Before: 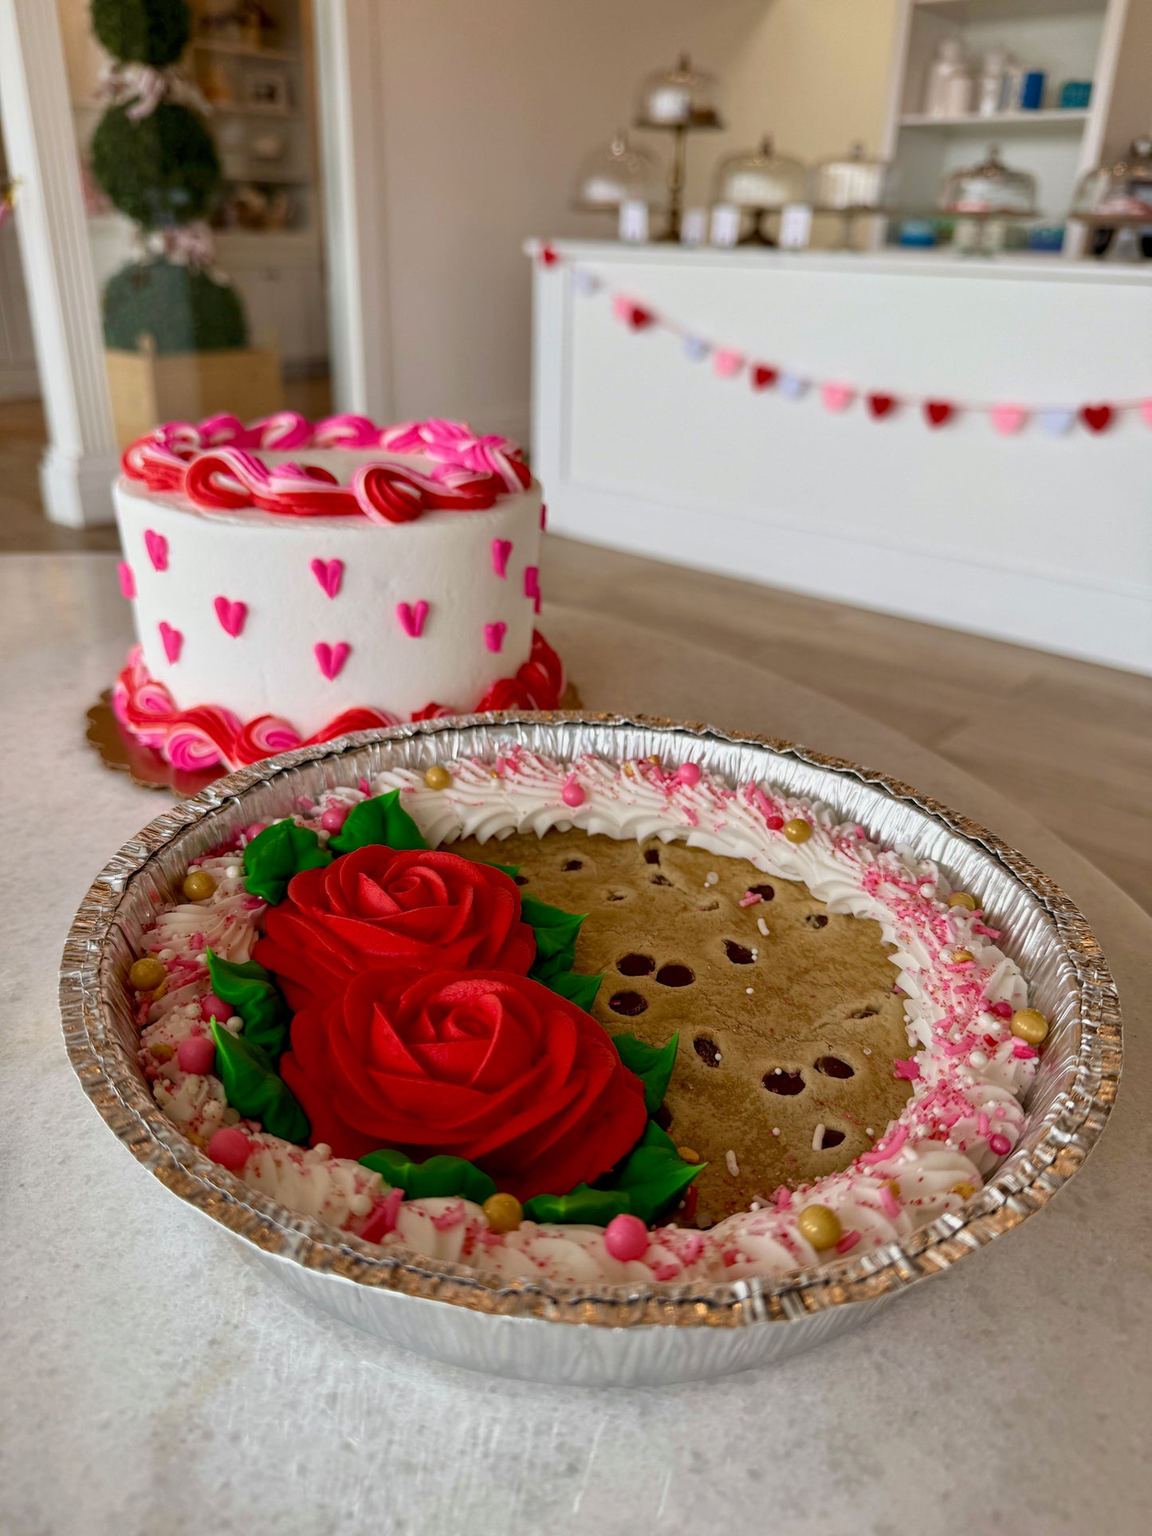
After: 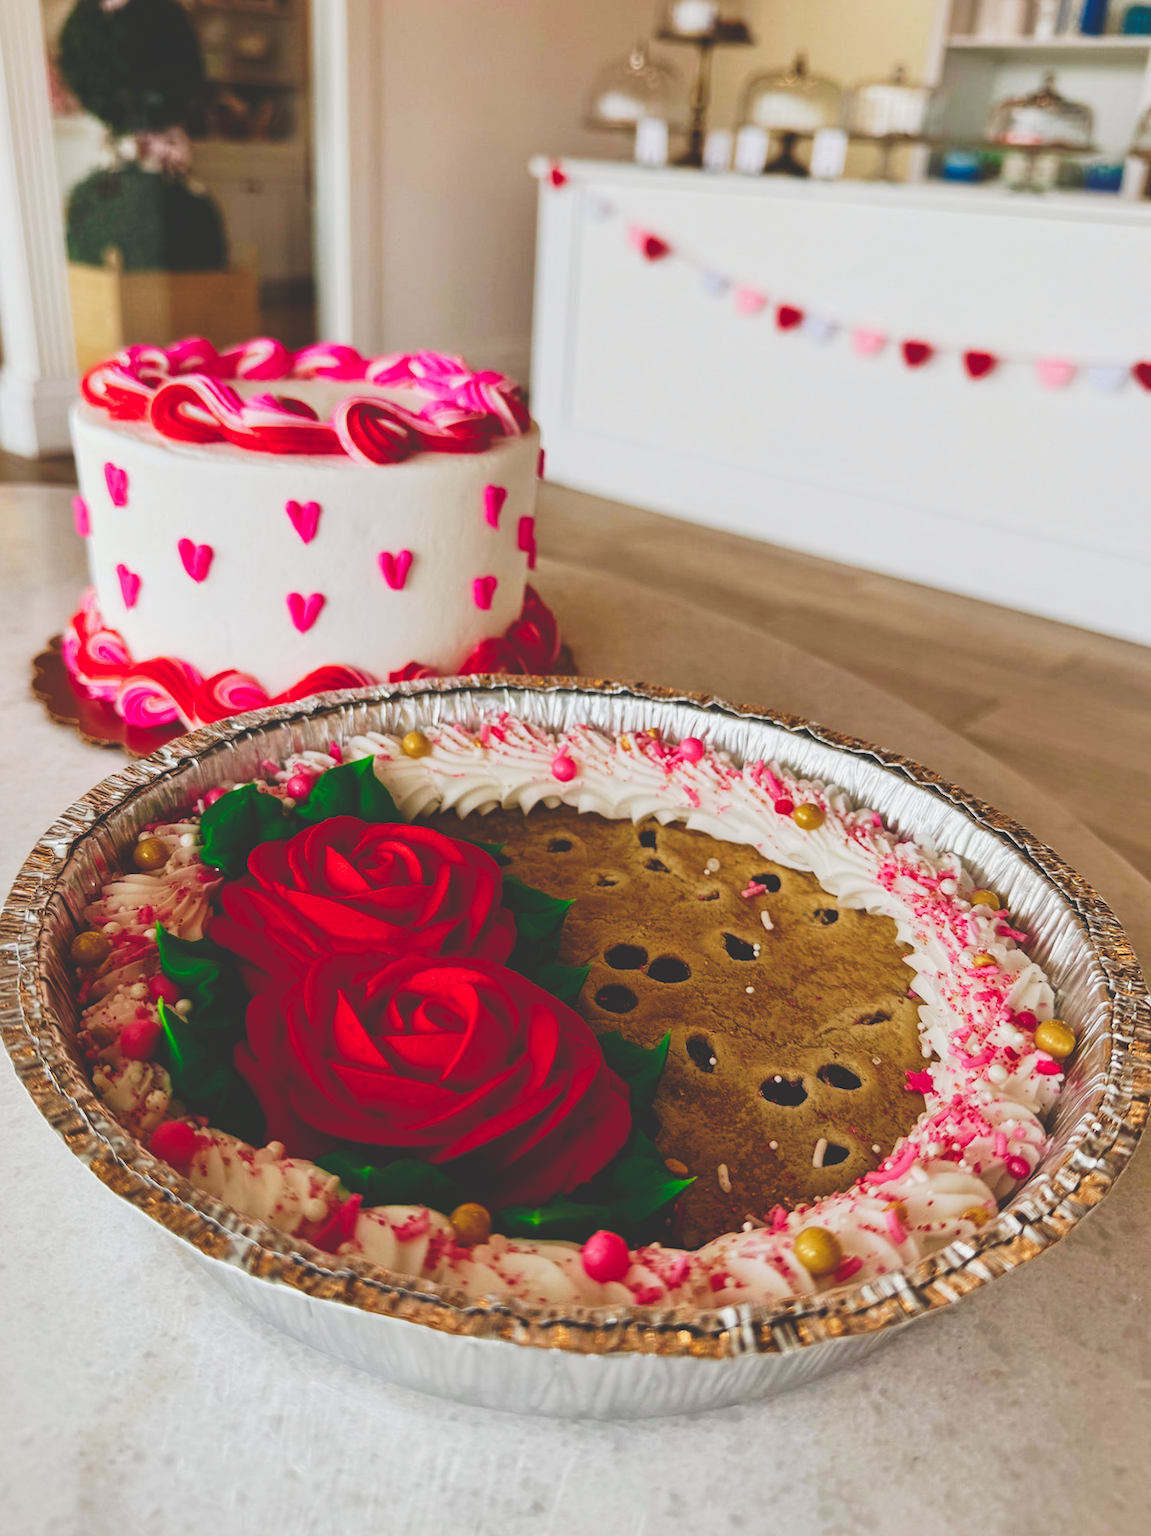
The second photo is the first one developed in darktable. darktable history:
crop and rotate: angle -1.96°, left 3.097%, top 4.154%, right 1.586%, bottom 0.529%
contrast brightness saturation: contrast -0.02, brightness -0.01, saturation 0.03
tone curve: curves: ch0 [(0, 0) (0.003, 0.19) (0.011, 0.192) (0.025, 0.192) (0.044, 0.194) (0.069, 0.196) (0.1, 0.197) (0.136, 0.198) (0.177, 0.216) (0.224, 0.236) (0.277, 0.269) (0.335, 0.331) (0.399, 0.418) (0.468, 0.515) (0.543, 0.621) (0.623, 0.725) (0.709, 0.804) (0.801, 0.859) (0.898, 0.913) (1, 1)], preserve colors none
